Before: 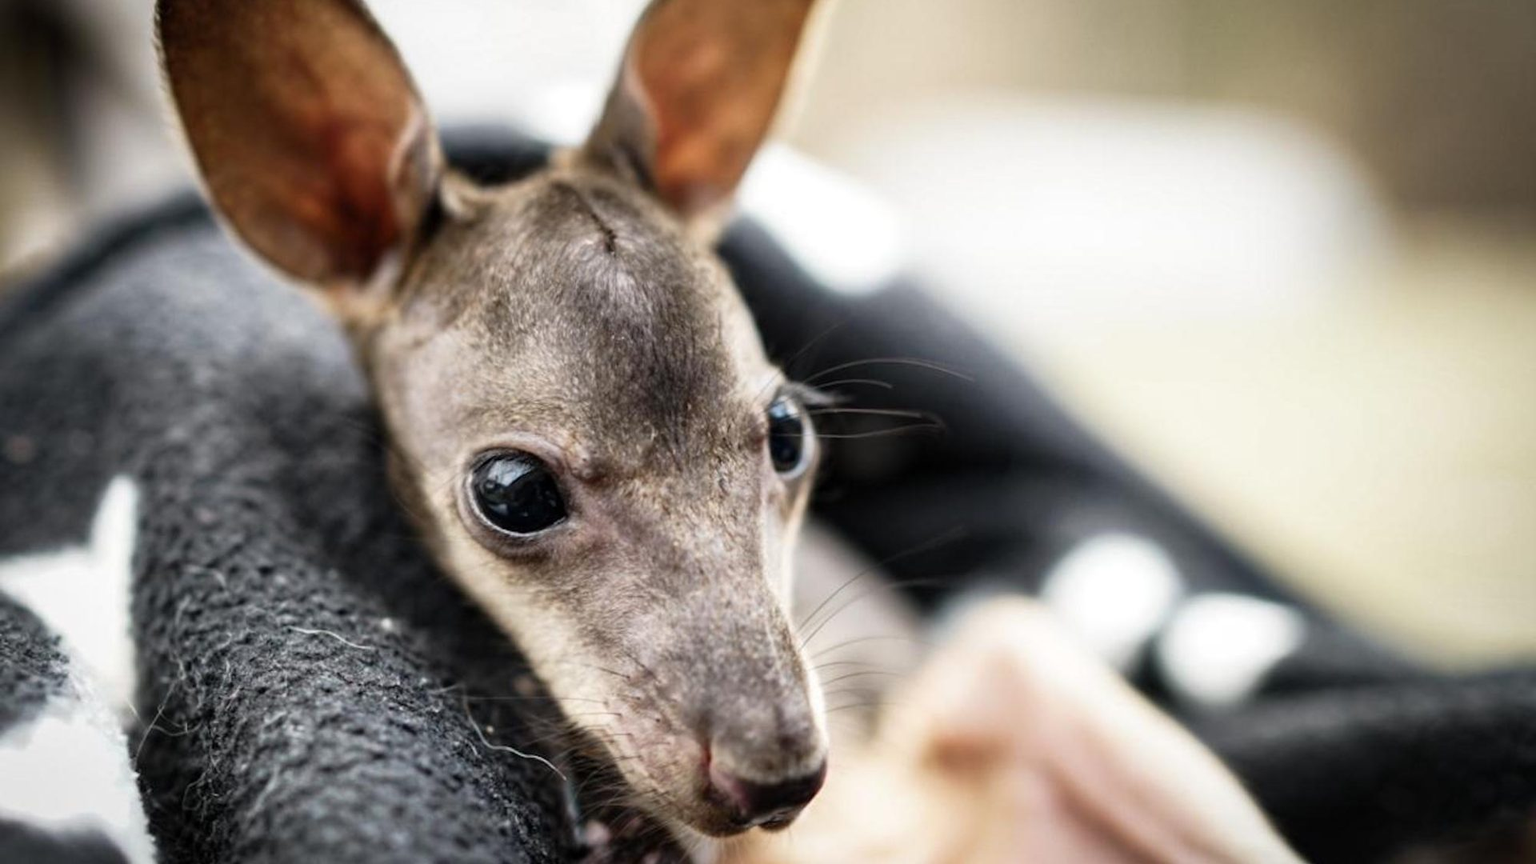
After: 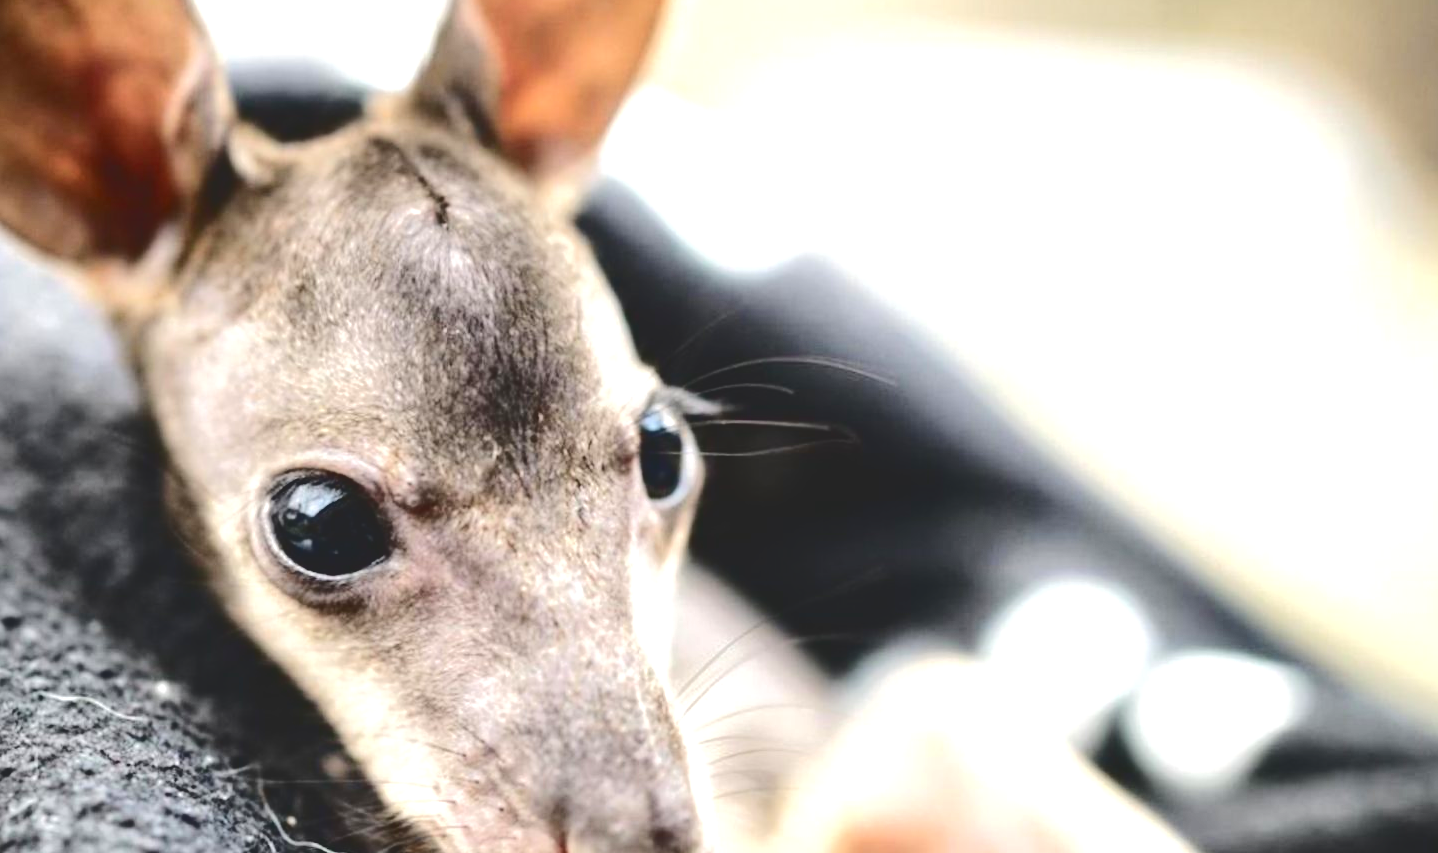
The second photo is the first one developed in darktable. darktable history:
tone curve: curves: ch0 [(0, 0) (0.003, 0.14) (0.011, 0.141) (0.025, 0.141) (0.044, 0.142) (0.069, 0.146) (0.1, 0.151) (0.136, 0.16) (0.177, 0.182) (0.224, 0.214) (0.277, 0.272) (0.335, 0.35) (0.399, 0.453) (0.468, 0.548) (0.543, 0.634) (0.623, 0.715) (0.709, 0.778) (0.801, 0.848) (0.898, 0.902) (1, 1)], color space Lab, independent channels, preserve colors none
crop: left 16.728%, top 8.443%, right 8.354%, bottom 12.554%
exposure: black level correction 0, exposure 0.694 EV, compensate highlight preservation false
